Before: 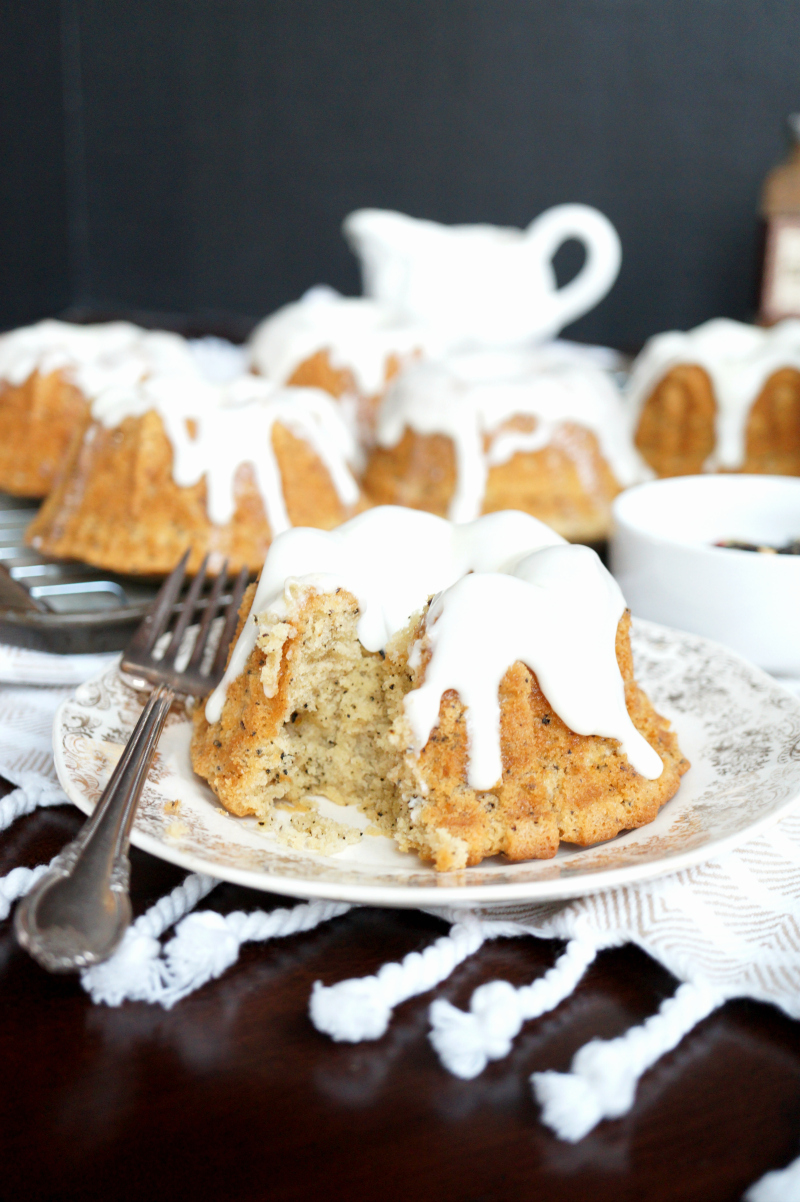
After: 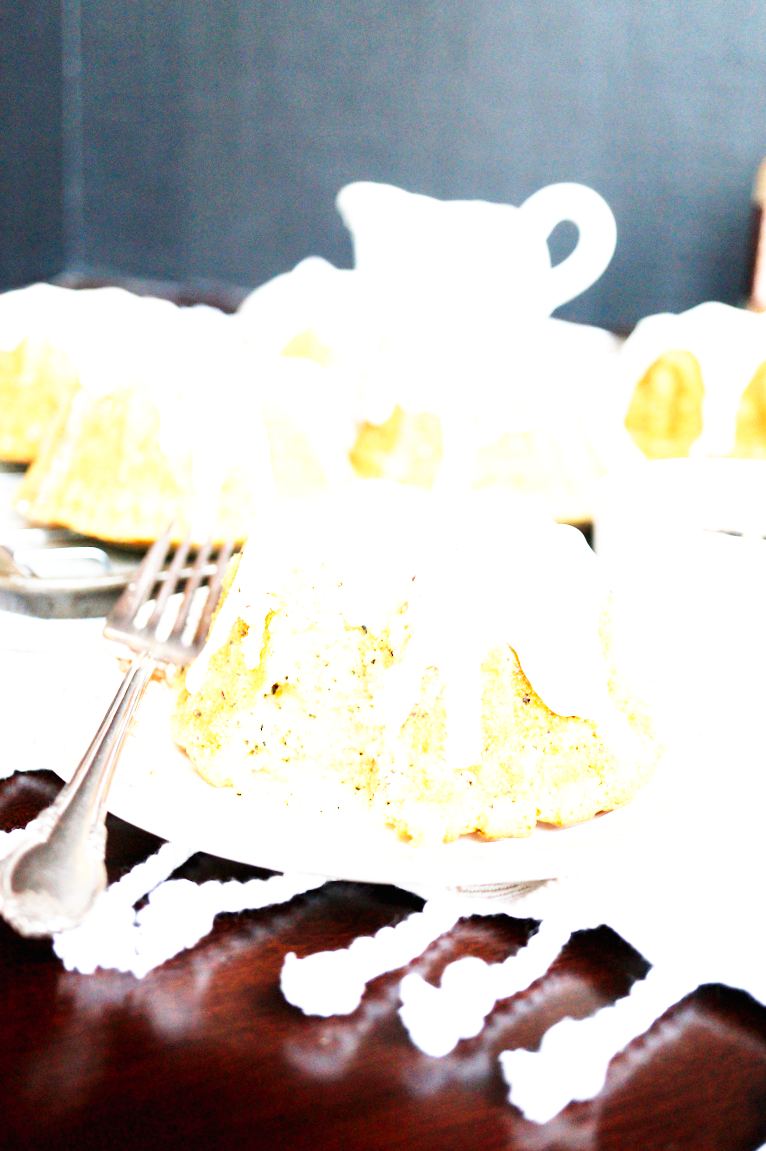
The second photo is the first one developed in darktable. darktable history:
crop and rotate: angle -1.69°
base curve: curves: ch0 [(0, 0) (0.007, 0.004) (0.027, 0.03) (0.046, 0.07) (0.207, 0.54) (0.442, 0.872) (0.673, 0.972) (1, 1)], preserve colors none
exposure: black level correction 0, exposure 1.45 EV, compensate exposure bias true, compensate highlight preservation false
